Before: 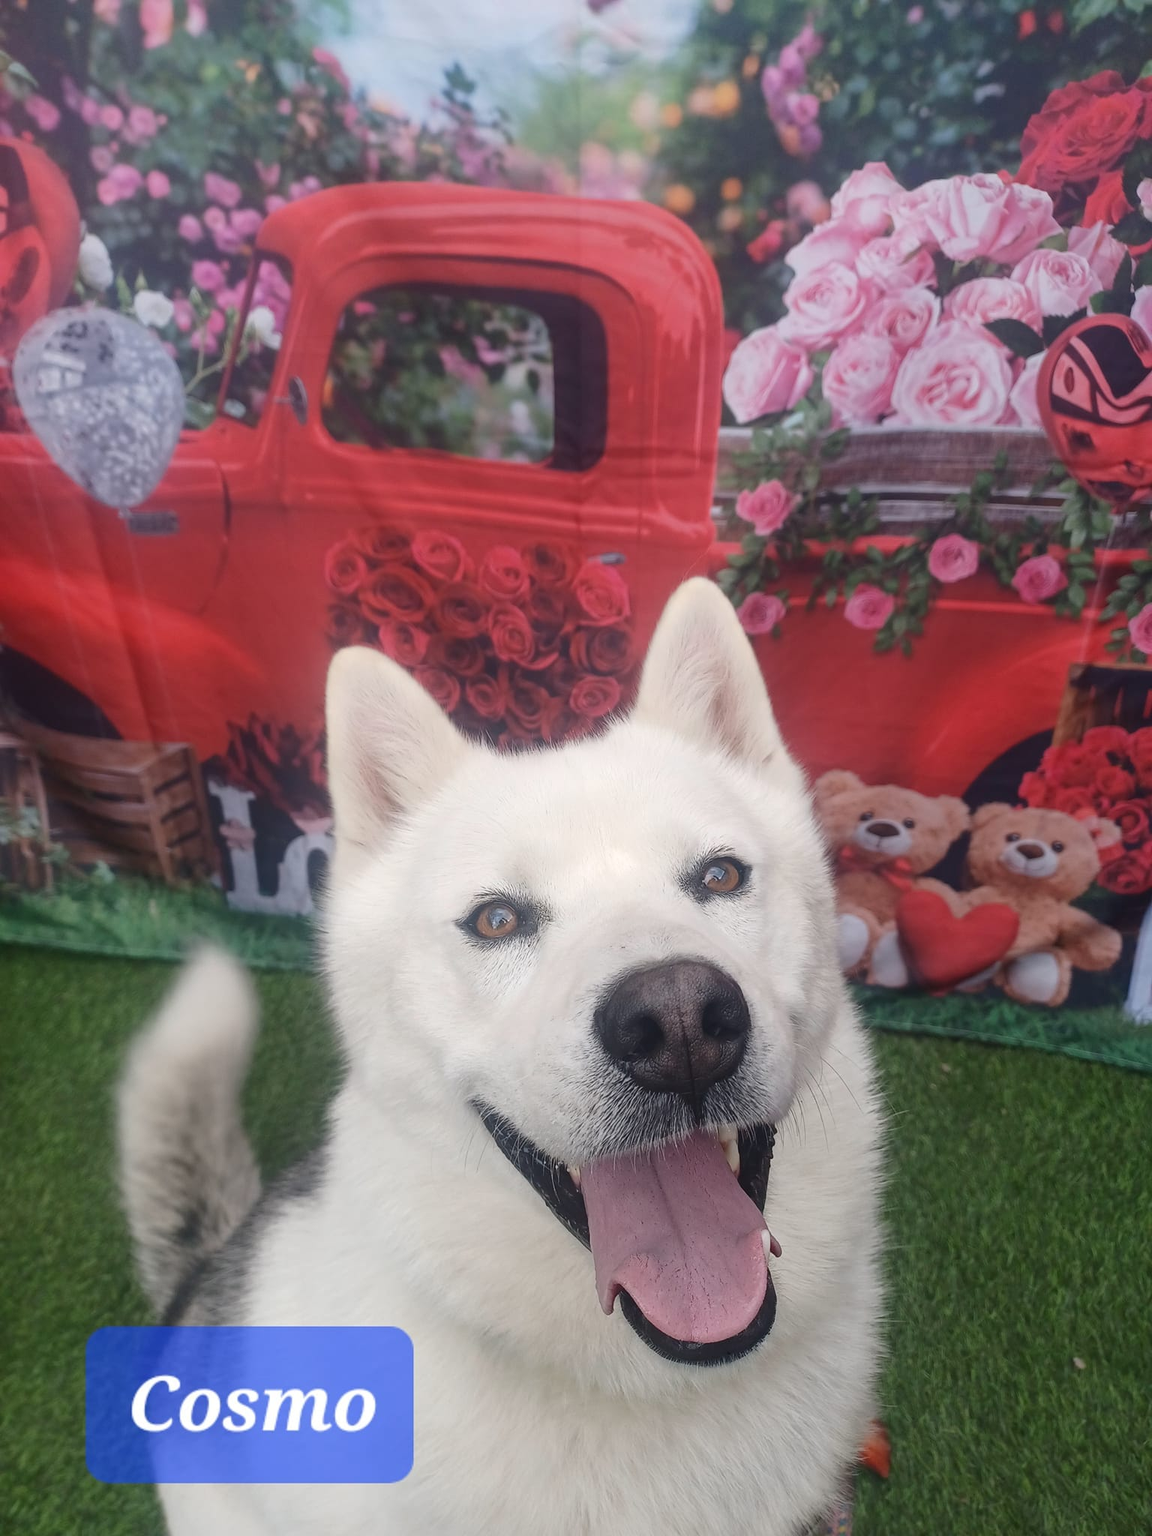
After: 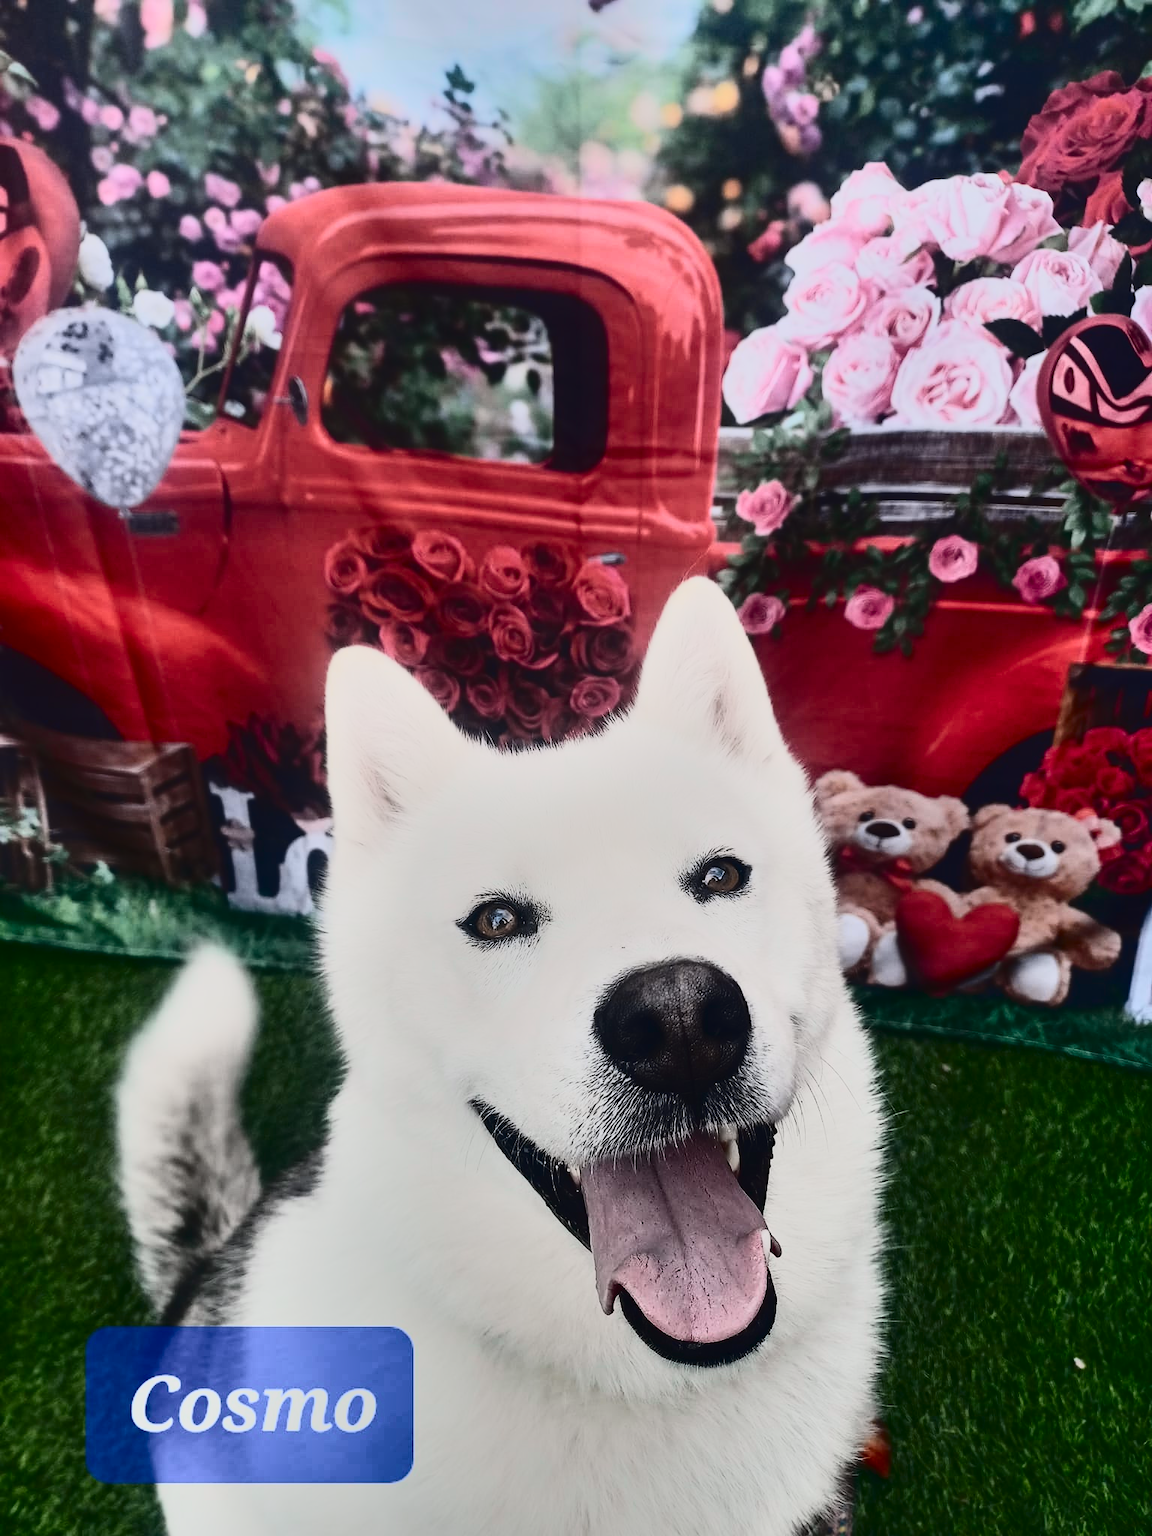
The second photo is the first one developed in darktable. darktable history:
shadows and highlights: white point adjustment -3.64, highlights -63.34, highlights color adjustment 42%, soften with gaussian
contrast brightness saturation: contrast 0.5, saturation -0.1
tone curve: curves: ch0 [(0, 0.022) (0.114, 0.096) (0.282, 0.299) (0.456, 0.51) (0.613, 0.693) (0.786, 0.843) (0.999, 0.949)]; ch1 [(0, 0) (0.384, 0.365) (0.463, 0.447) (0.486, 0.474) (0.503, 0.5) (0.535, 0.522) (0.555, 0.546) (0.593, 0.599) (0.755, 0.793) (1, 1)]; ch2 [(0, 0) (0.369, 0.375) (0.449, 0.434) (0.501, 0.5) (0.528, 0.517) (0.561, 0.57) (0.612, 0.631) (0.668, 0.659) (1, 1)], color space Lab, independent channels, preserve colors none
